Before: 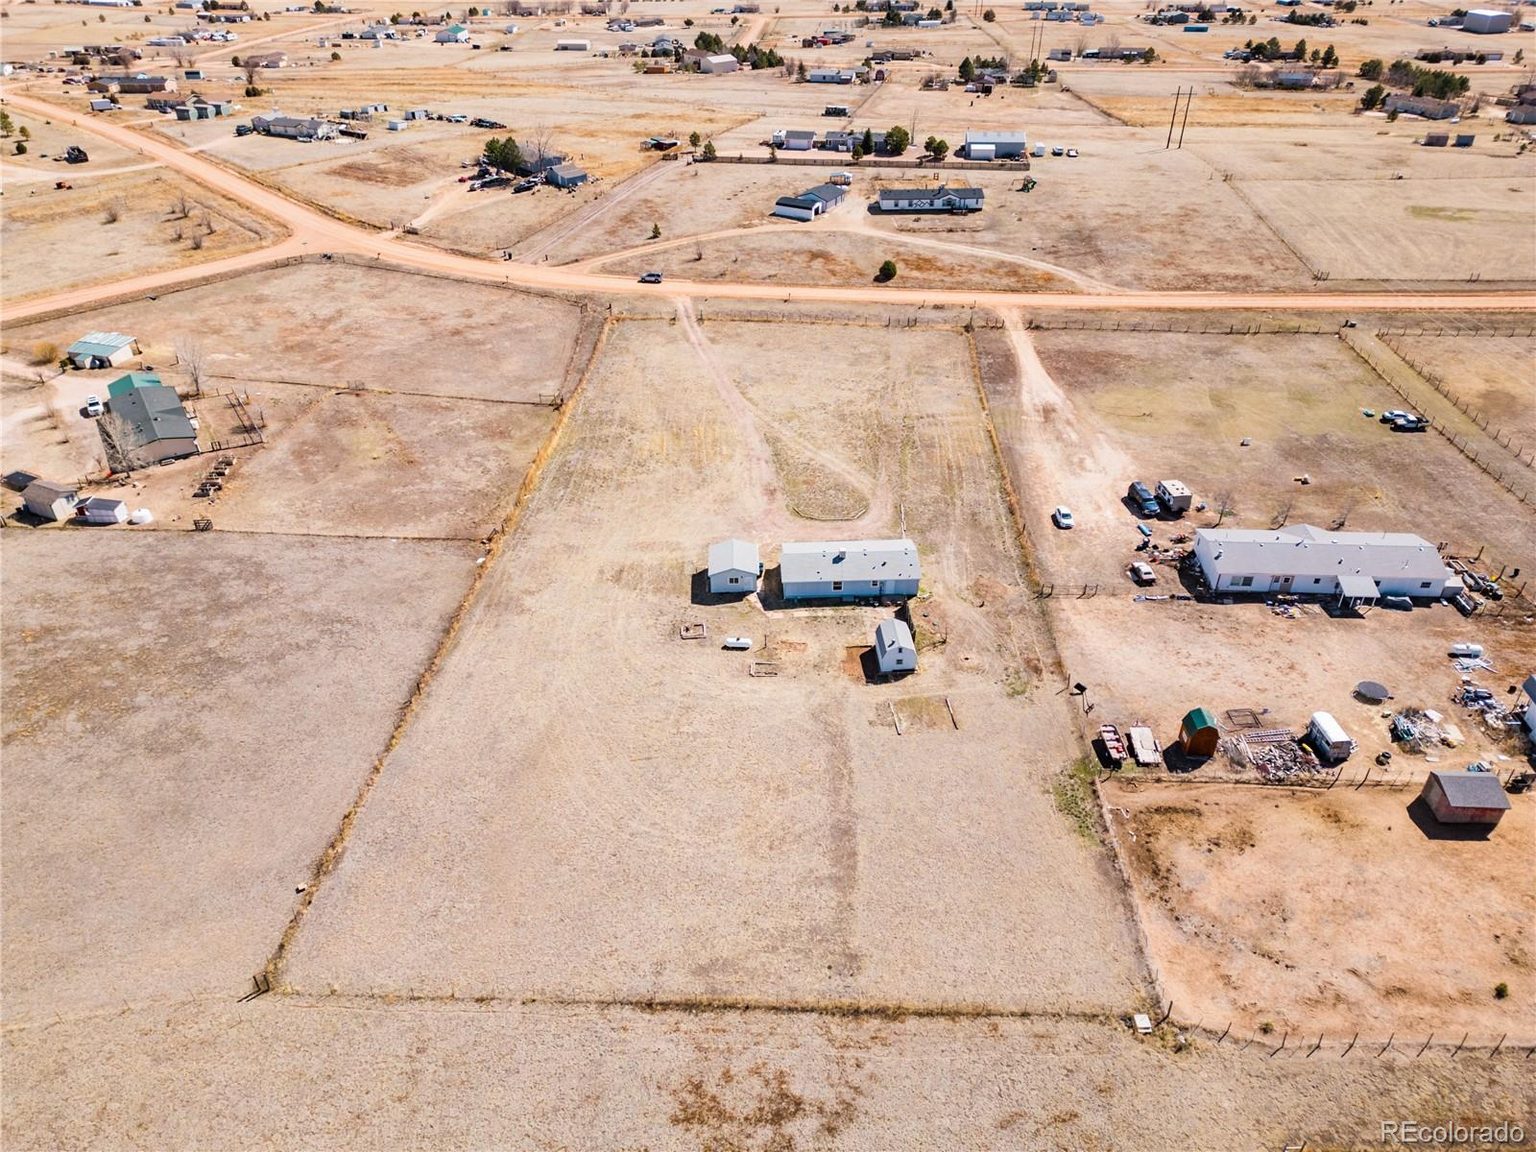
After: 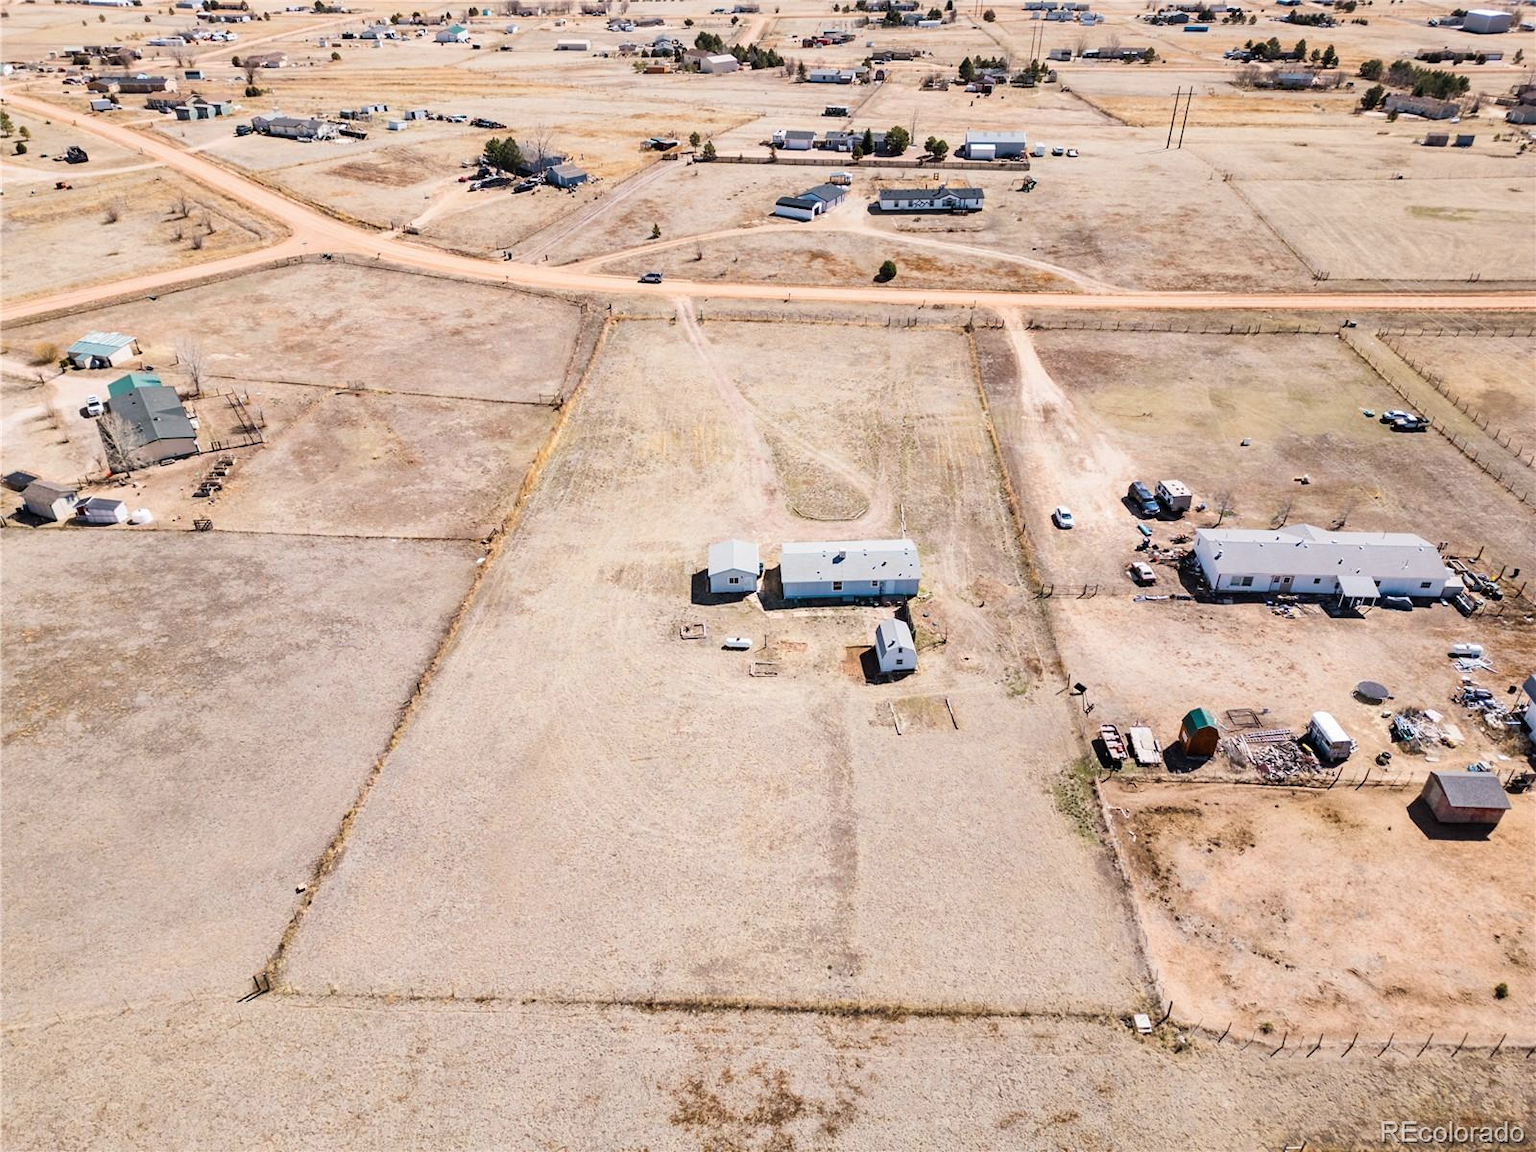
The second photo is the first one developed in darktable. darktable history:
contrast brightness saturation: contrast 0.1, brightness 0.02, saturation 0.02
color zones: curves: ch0 [(0, 0.5) (0.143, 0.5) (0.286, 0.5) (0.429, 0.504) (0.571, 0.5) (0.714, 0.509) (0.857, 0.5) (1, 0.5)]; ch1 [(0, 0.425) (0.143, 0.425) (0.286, 0.375) (0.429, 0.405) (0.571, 0.5) (0.714, 0.47) (0.857, 0.425) (1, 0.435)]; ch2 [(0, 0.5) (0.143, 0.5) (0.286, 0.5) (0.429, 0.517) (0.571, 0.5) (0.714, 0.51) (0.857, 0.5) (1, 0.5)]
